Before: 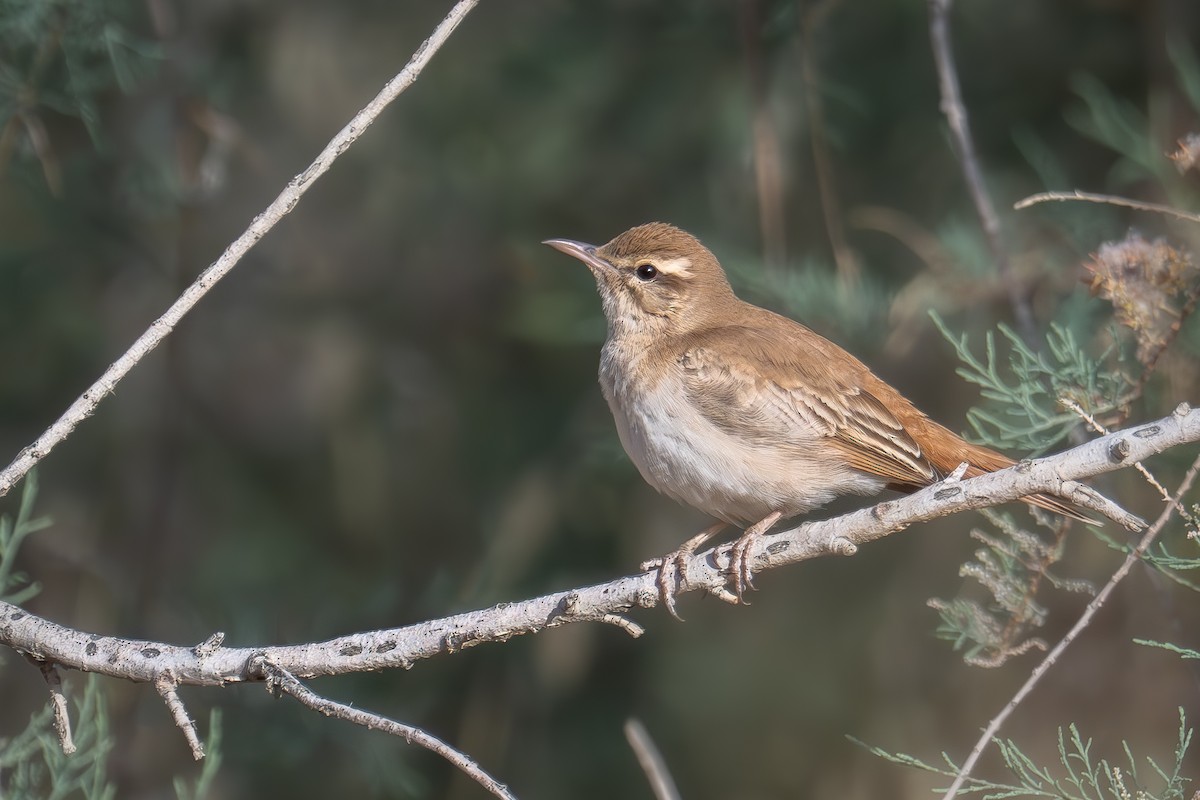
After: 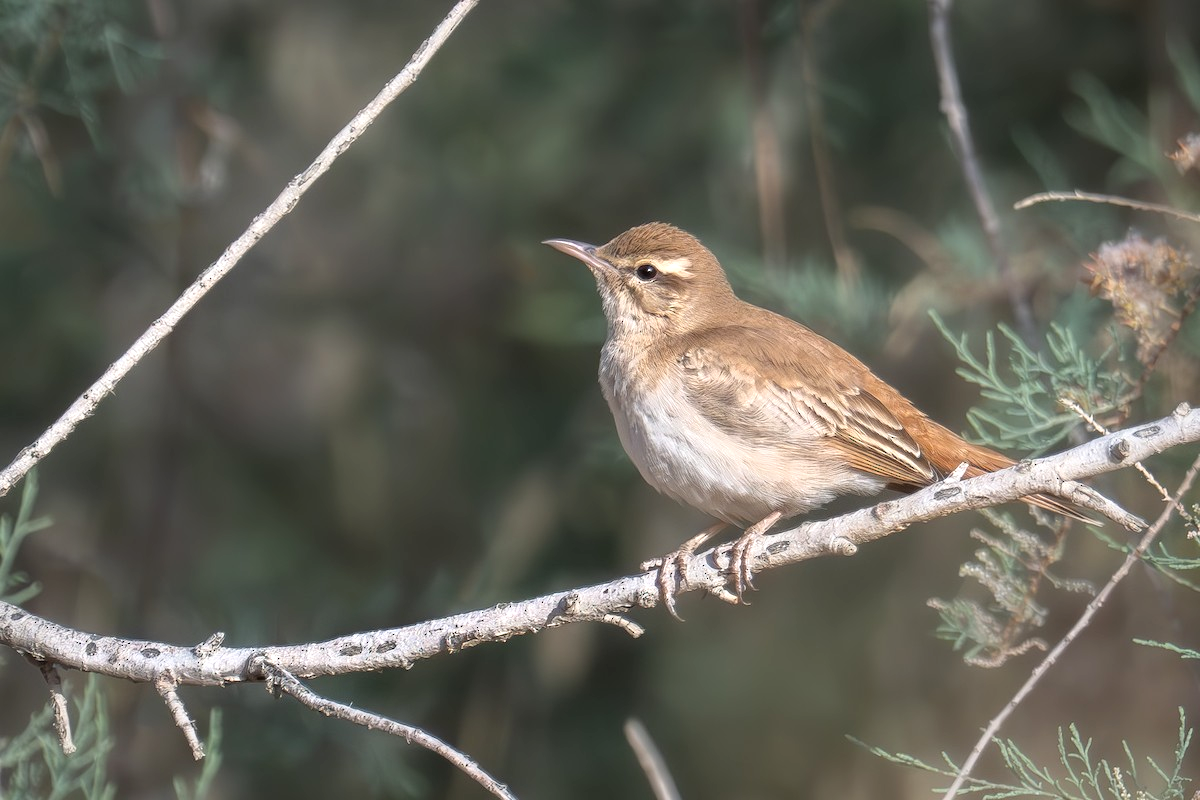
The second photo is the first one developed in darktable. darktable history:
shadows and highlights: shadows 32.09, highlights -31.43, soften with gaussian
tone equalizer: -8 EV -0.414 EV, -7 EV -0.356 EV, -6 EV -0.355 EV, -5 EV -0.257 EV, -3 EV 0.203 EV, -2 EV 0.351 EV, -1 EV 0.387 EV, +0 EV 0.417 EV
